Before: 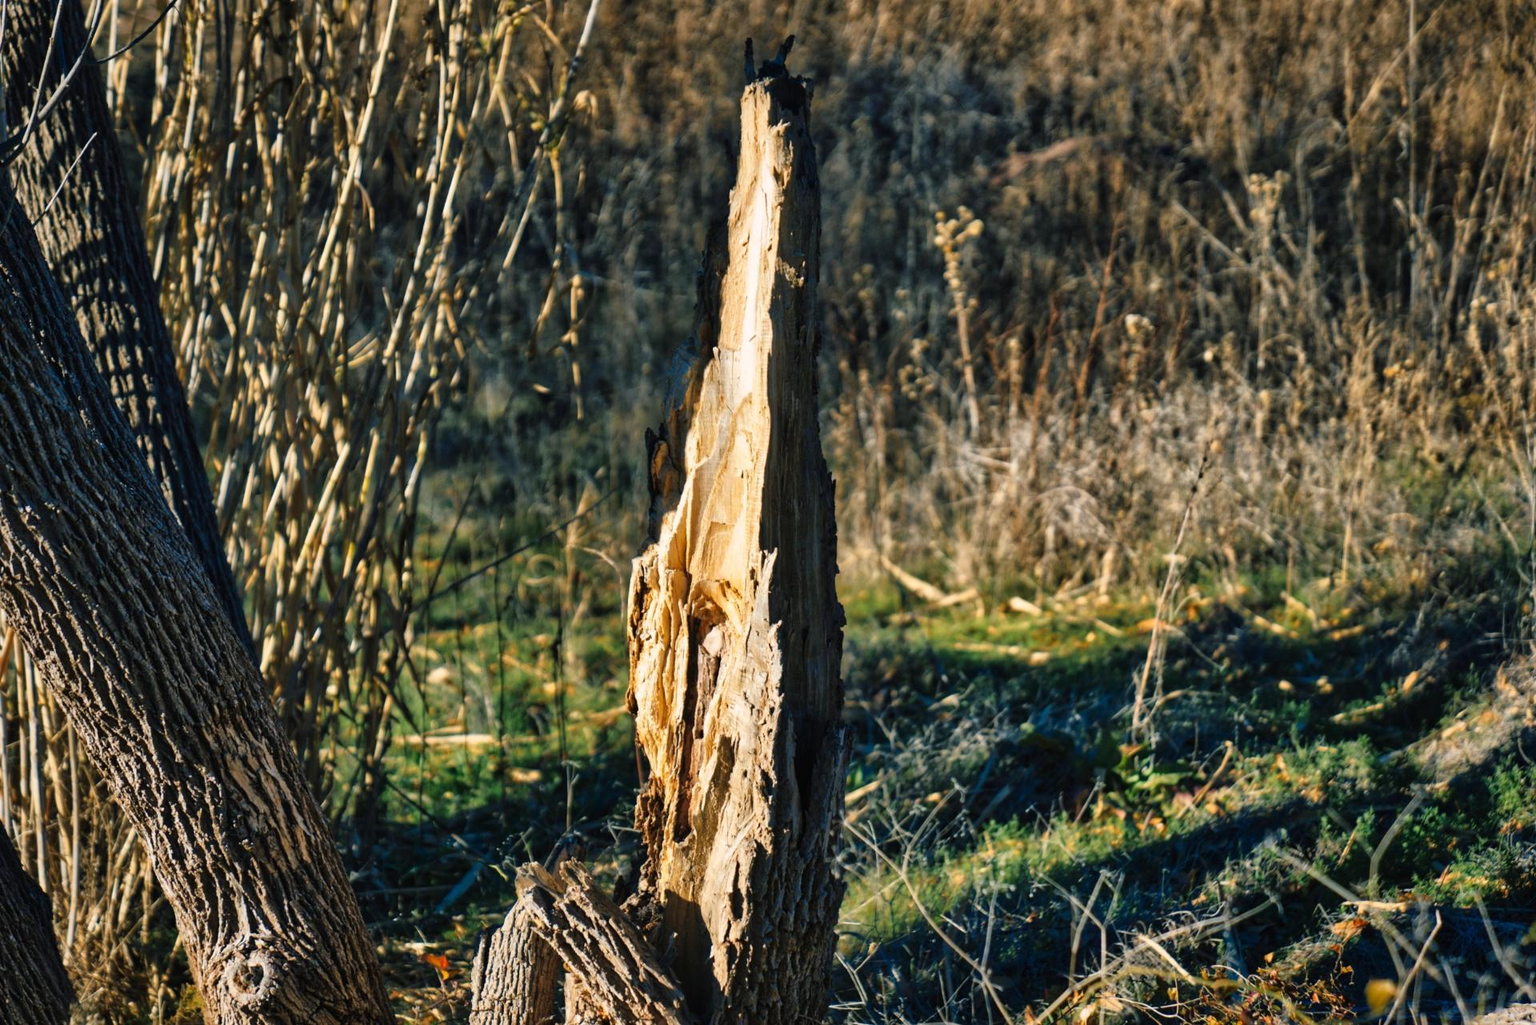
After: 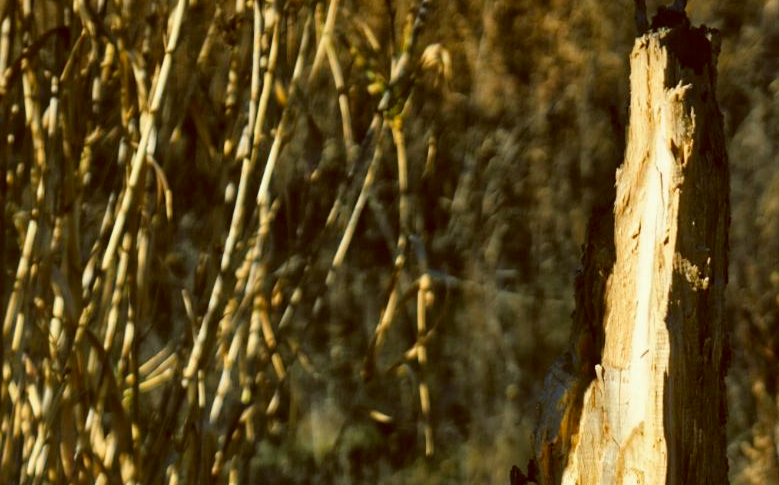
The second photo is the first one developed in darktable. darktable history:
color correction: highlights a* -5.94, highlights b* 9.48, shadows a* 10.12, shadows b* 23.94
crop: left 15.452%, top 5.459%, right 43.956%, bottom 56.62%
